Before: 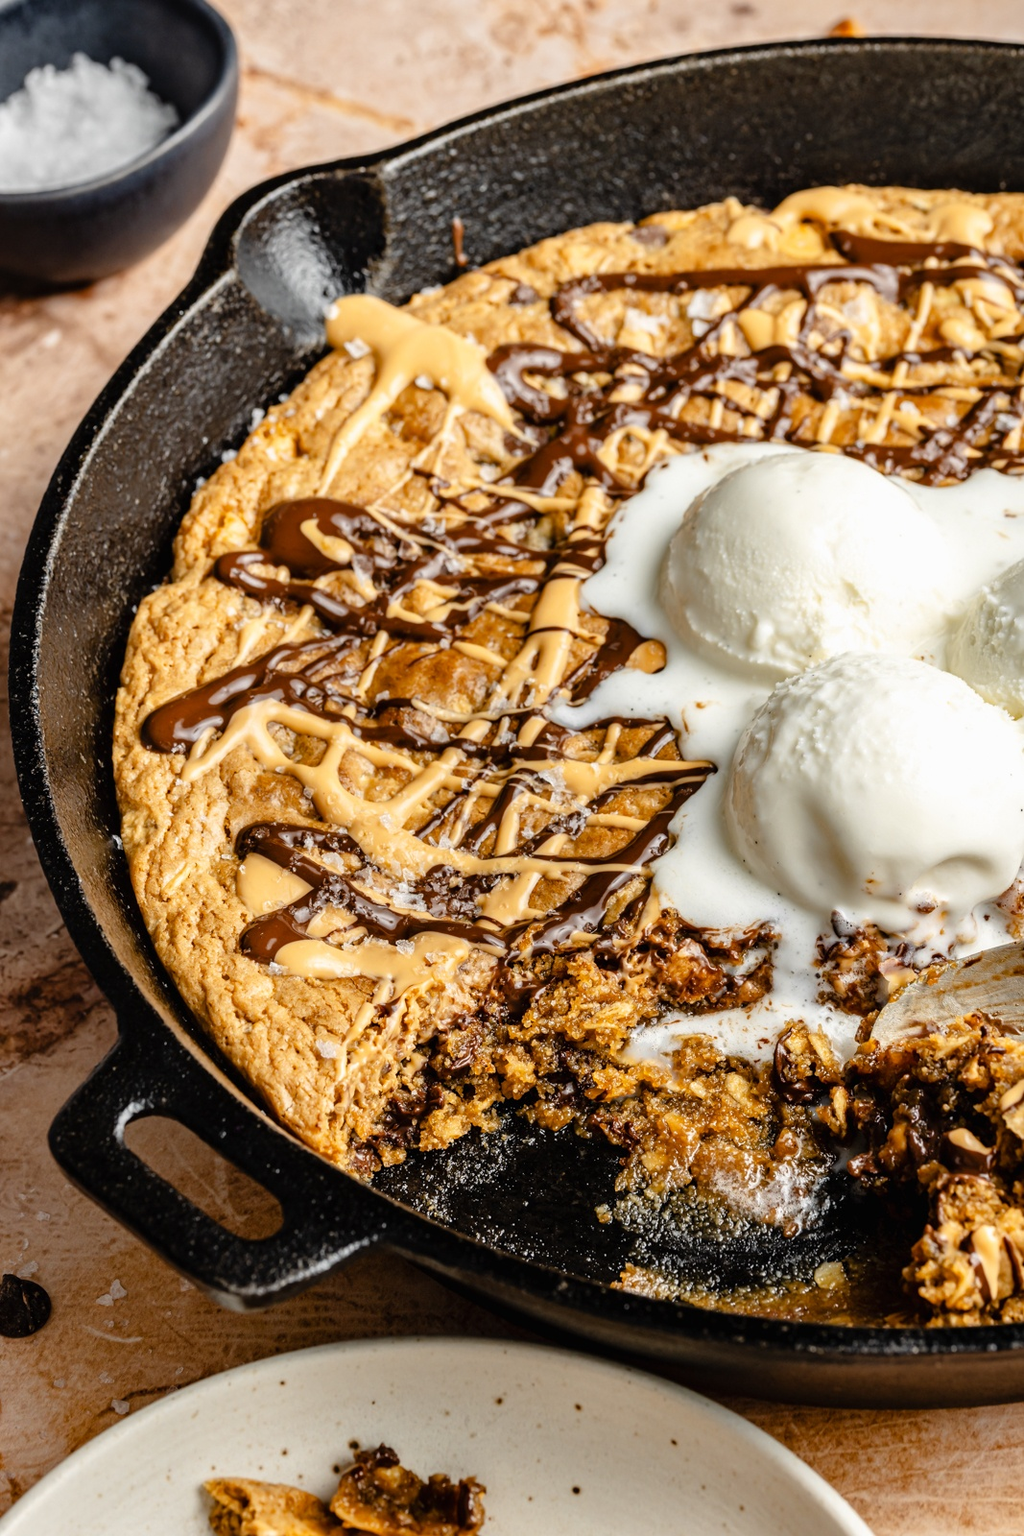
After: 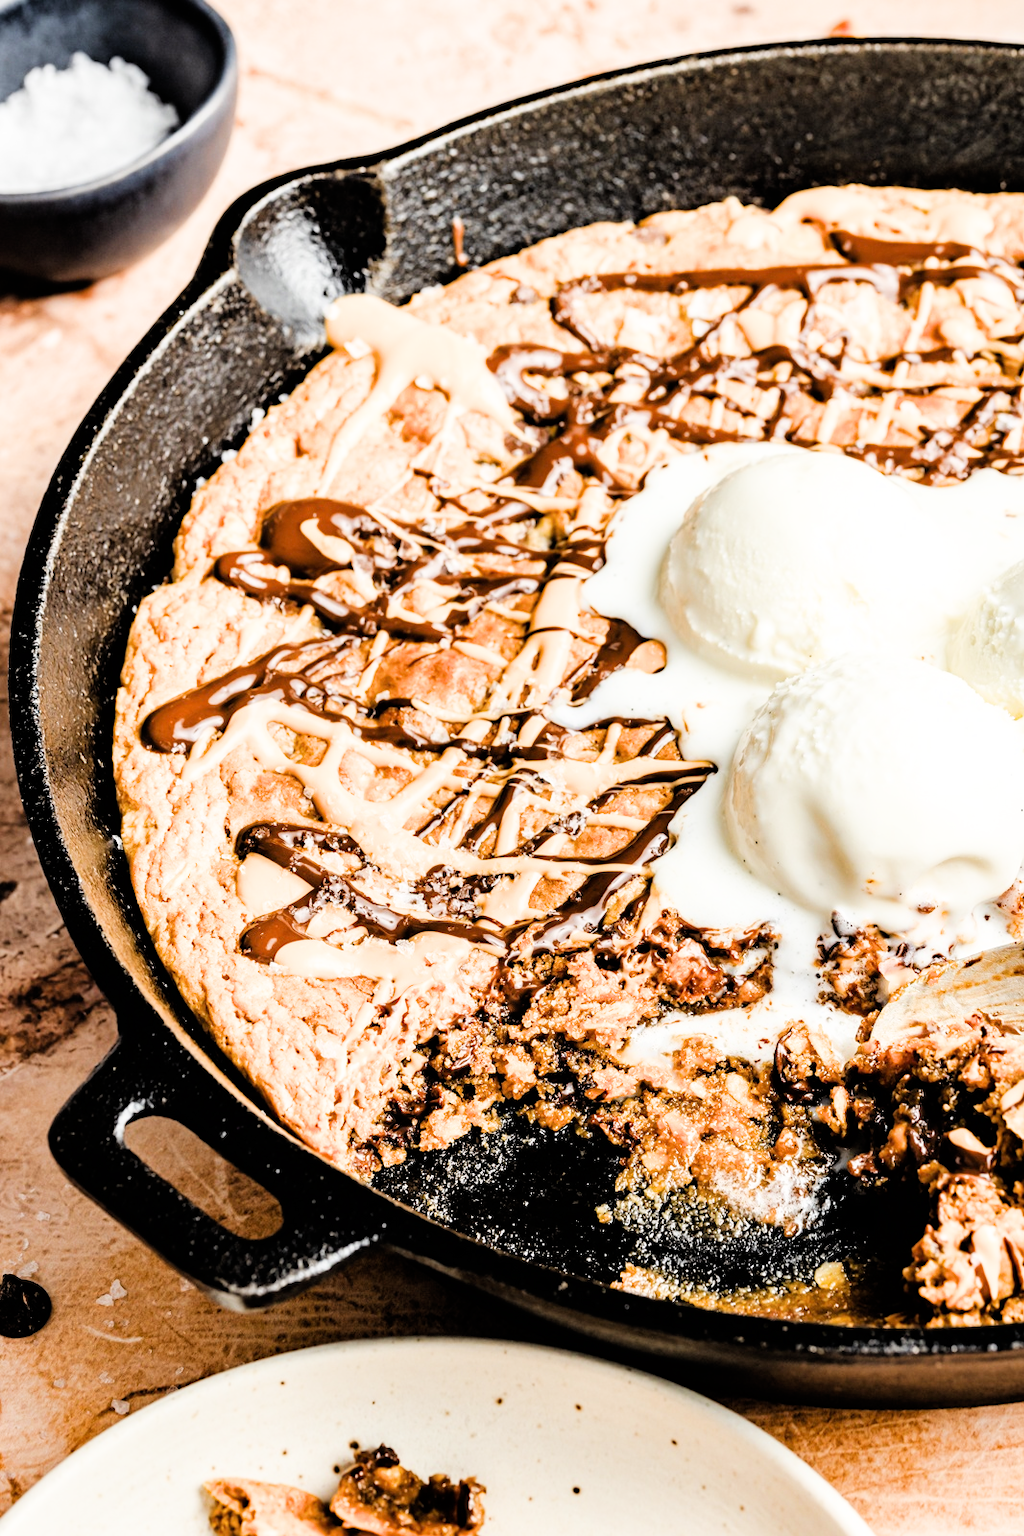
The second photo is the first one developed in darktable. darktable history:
exposure: black level correction 0, exposure 1.45 EV, compensate exposure bias true, compensate highlight preservation false
filmic rgb: black relative exposure -5 EV, hardness 2.88, contrast 1.3, highlights saturation mix -30%
